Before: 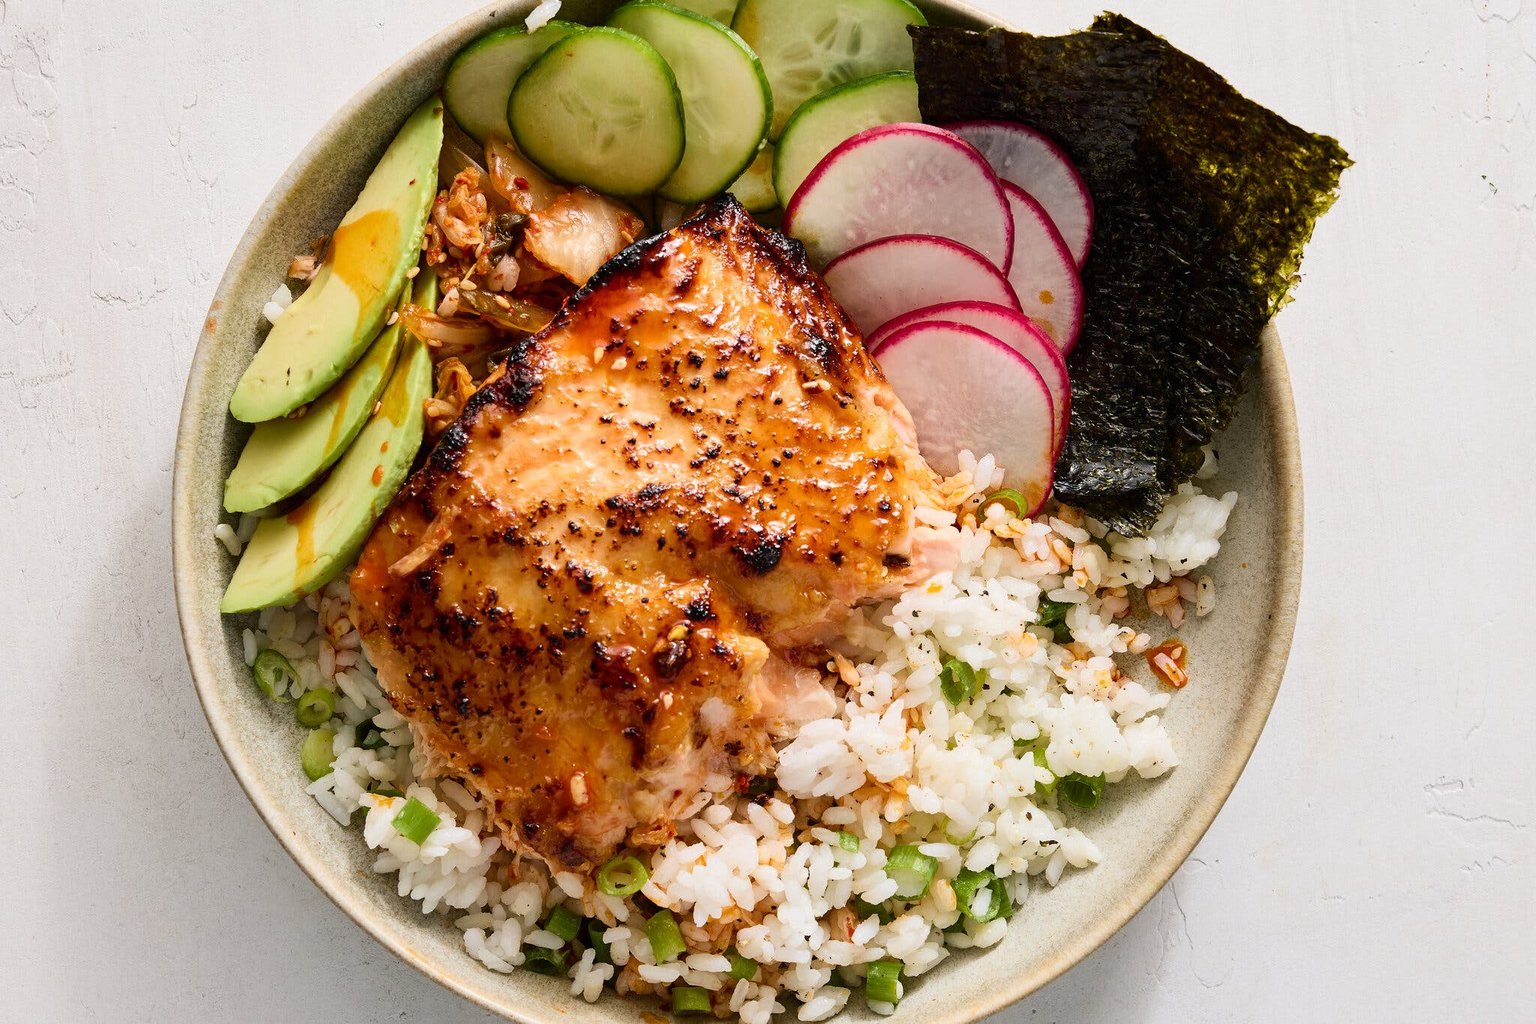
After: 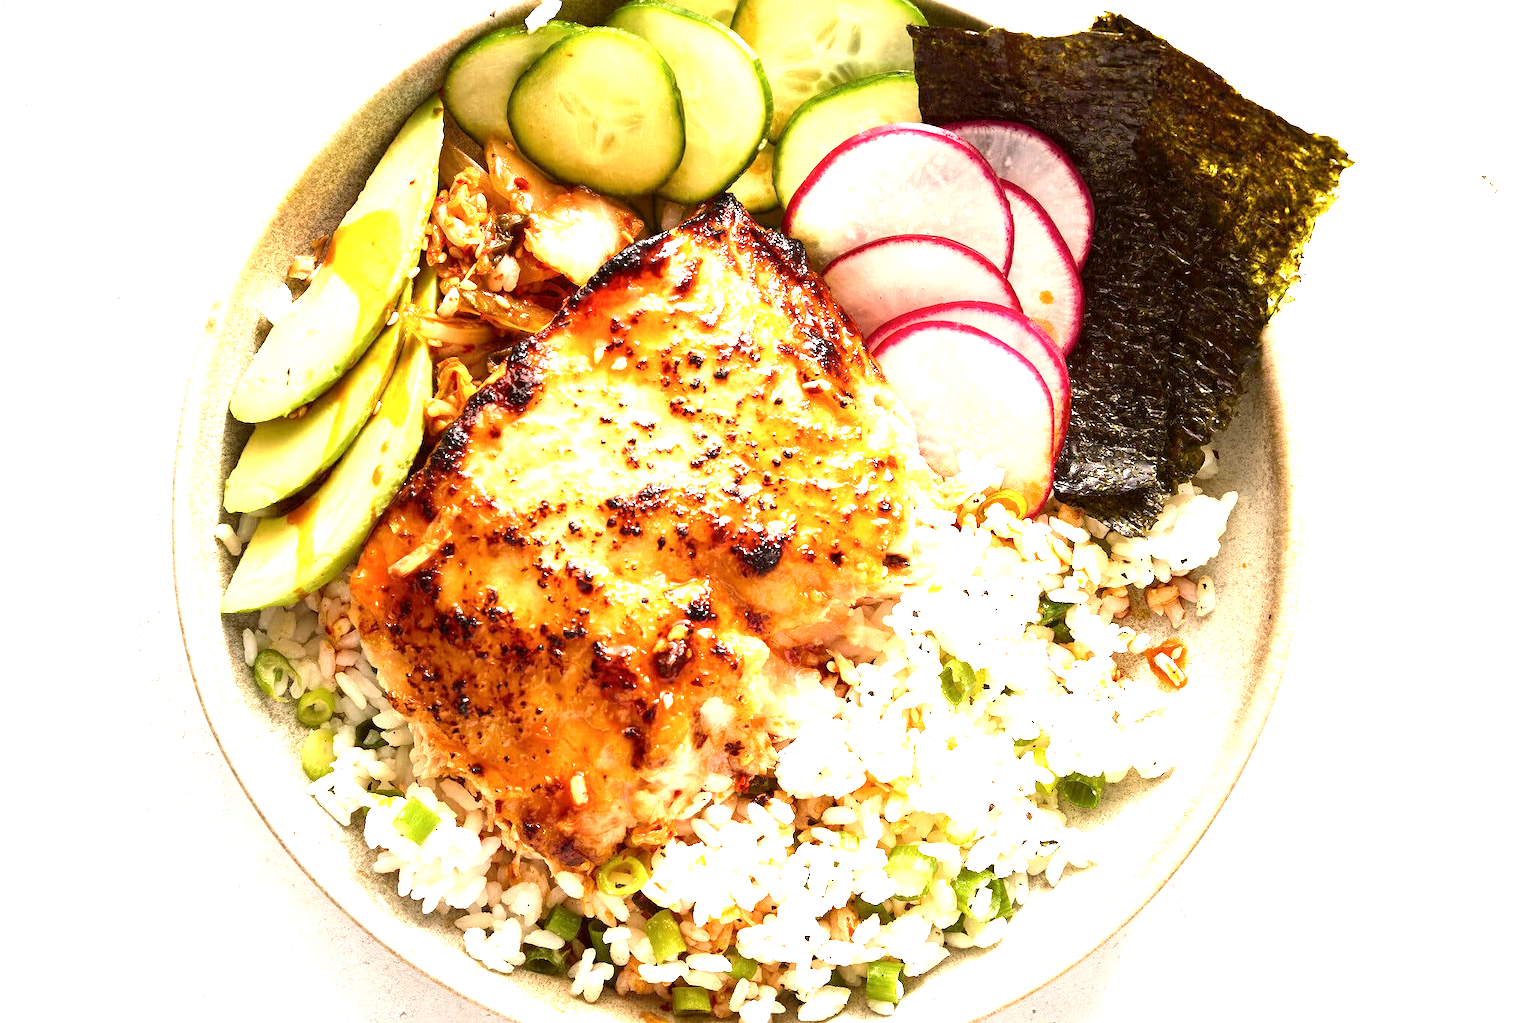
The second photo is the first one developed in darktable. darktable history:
color correction: highlights a* 6.27, highlights b* 8.19, shadows a* 5.94, shadows b* 7.23, saturation 0.9
exposure: black level correction 0, exposure 1.75 EV, compensate exposure bias true, compensate highlight preservation false
